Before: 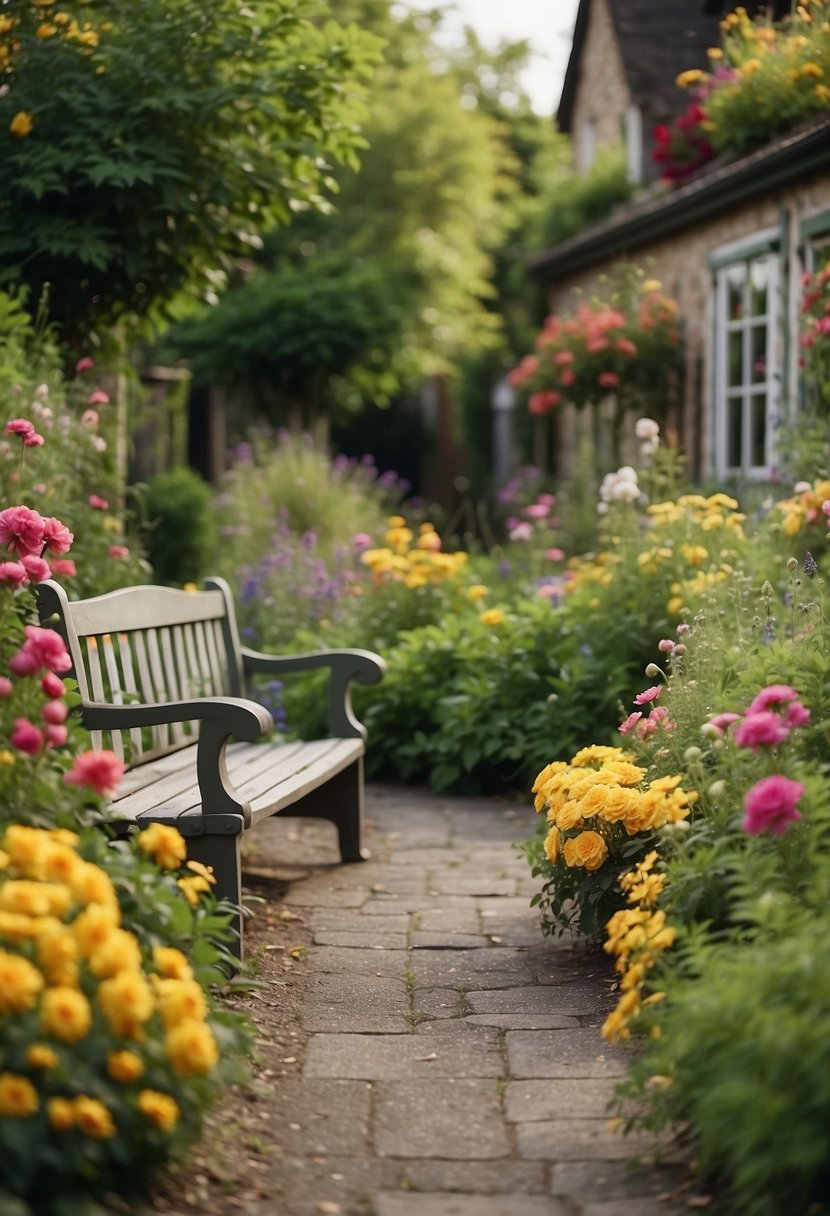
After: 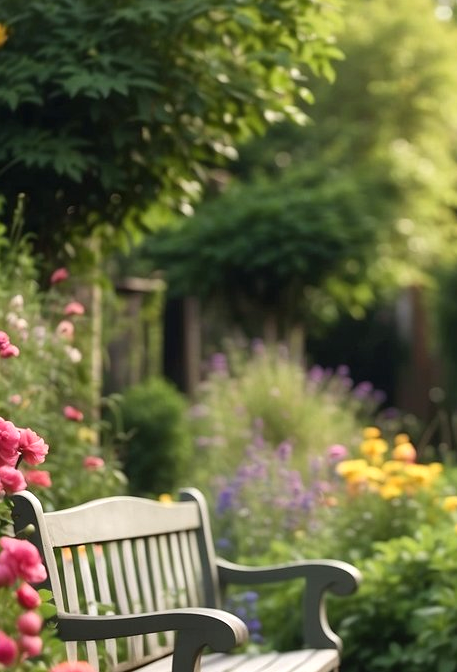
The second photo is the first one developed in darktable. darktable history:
exposure: black level correction 0, exposure 0.499 EV, compensate highlight preservation false
crop and rotate: left 3.03%, top 7.379%, right 41.805%, bottom 37.307%
